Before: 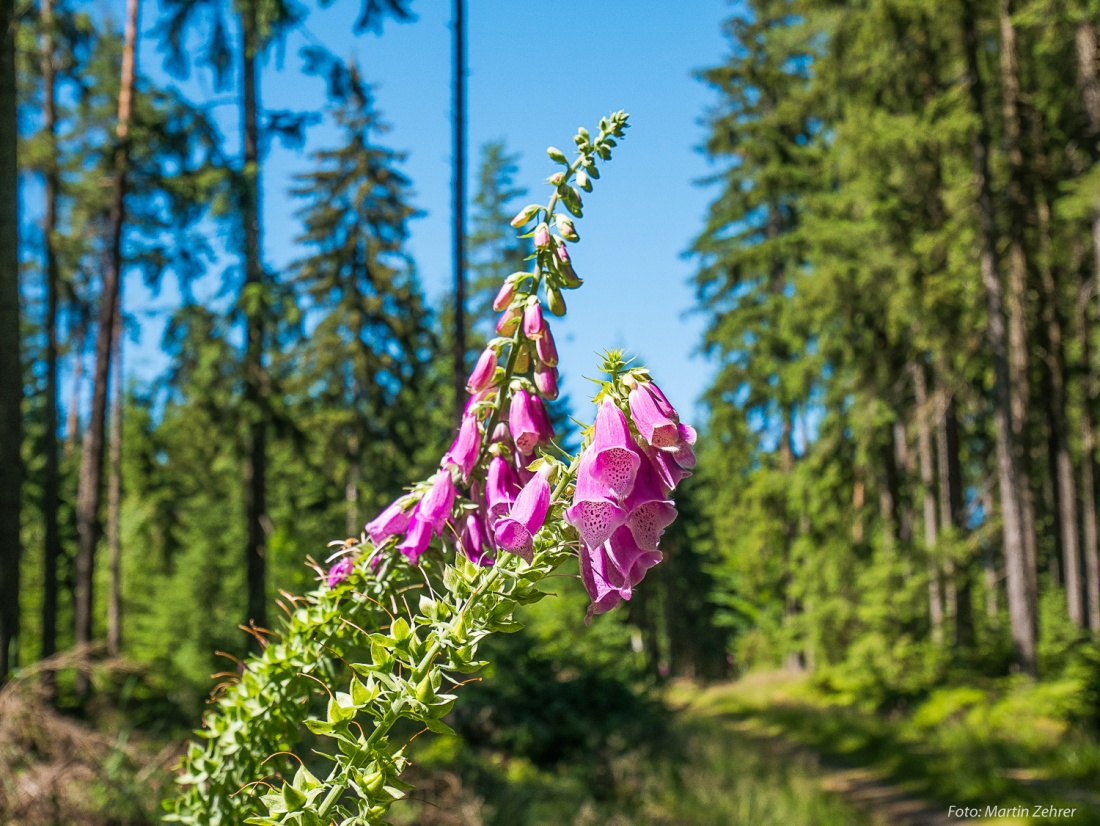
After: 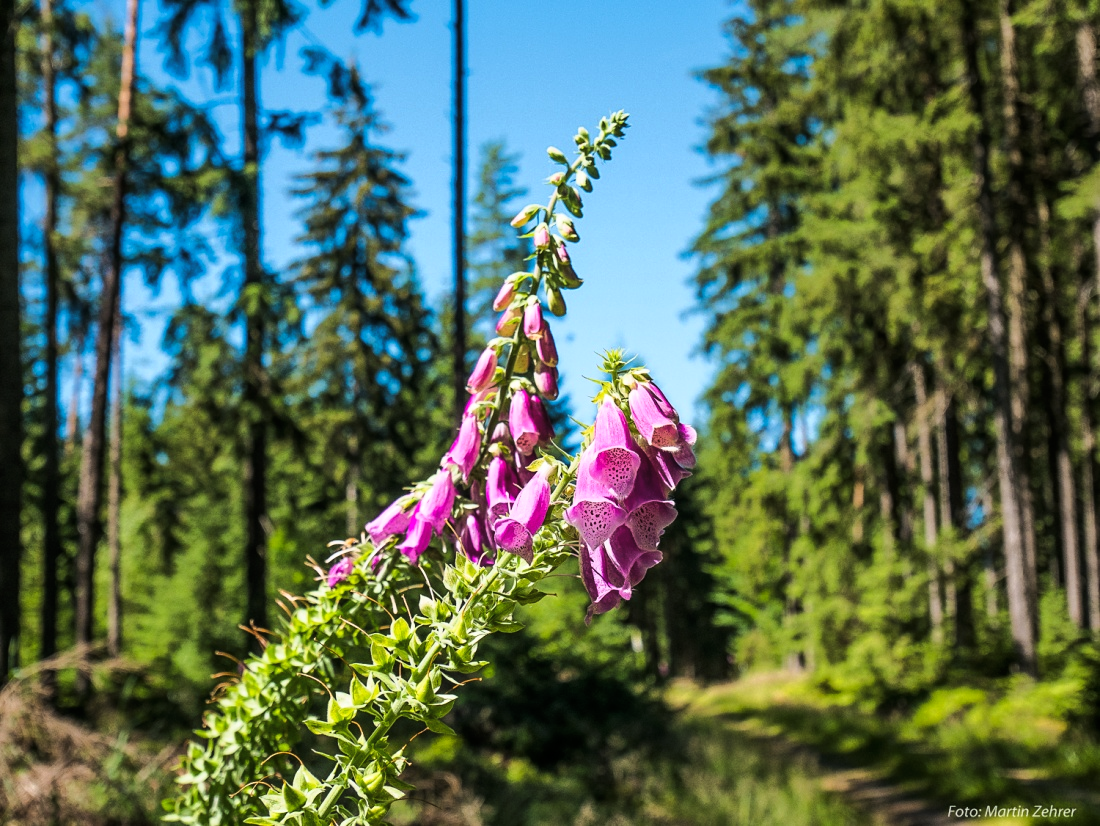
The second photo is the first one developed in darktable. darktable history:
tone curve: curves: ch0 [(0.003, 0) (0.066, 0.023) (0.154, 0.082) (0.281, 0.221) (0.405, 0.389) (0.517, 0.553) (0.716, 0.743) (0.822, 0.882) (1, 1)]; ch1 [(0, 0) (0.164, 0.115) (0.337, 0.332) (0.39, 0.398) (0.464, 0.461) (0.501, 0.5) (0.521, 0.526) (0.571, 0.606) (0.656, 0.677) (0.723, 0.731) (0.811, 0.796) (1, 1)]; ch2 [(0, 0) (0.337, 0.382) (0.464, 0.476) (0.501, 0.502) (0.527, 0.54) (0.556, 0.567) (0.575, 0.606) (0.659, 0.736) (1, 1)], color space Lab, linked channels, preserve colors none
